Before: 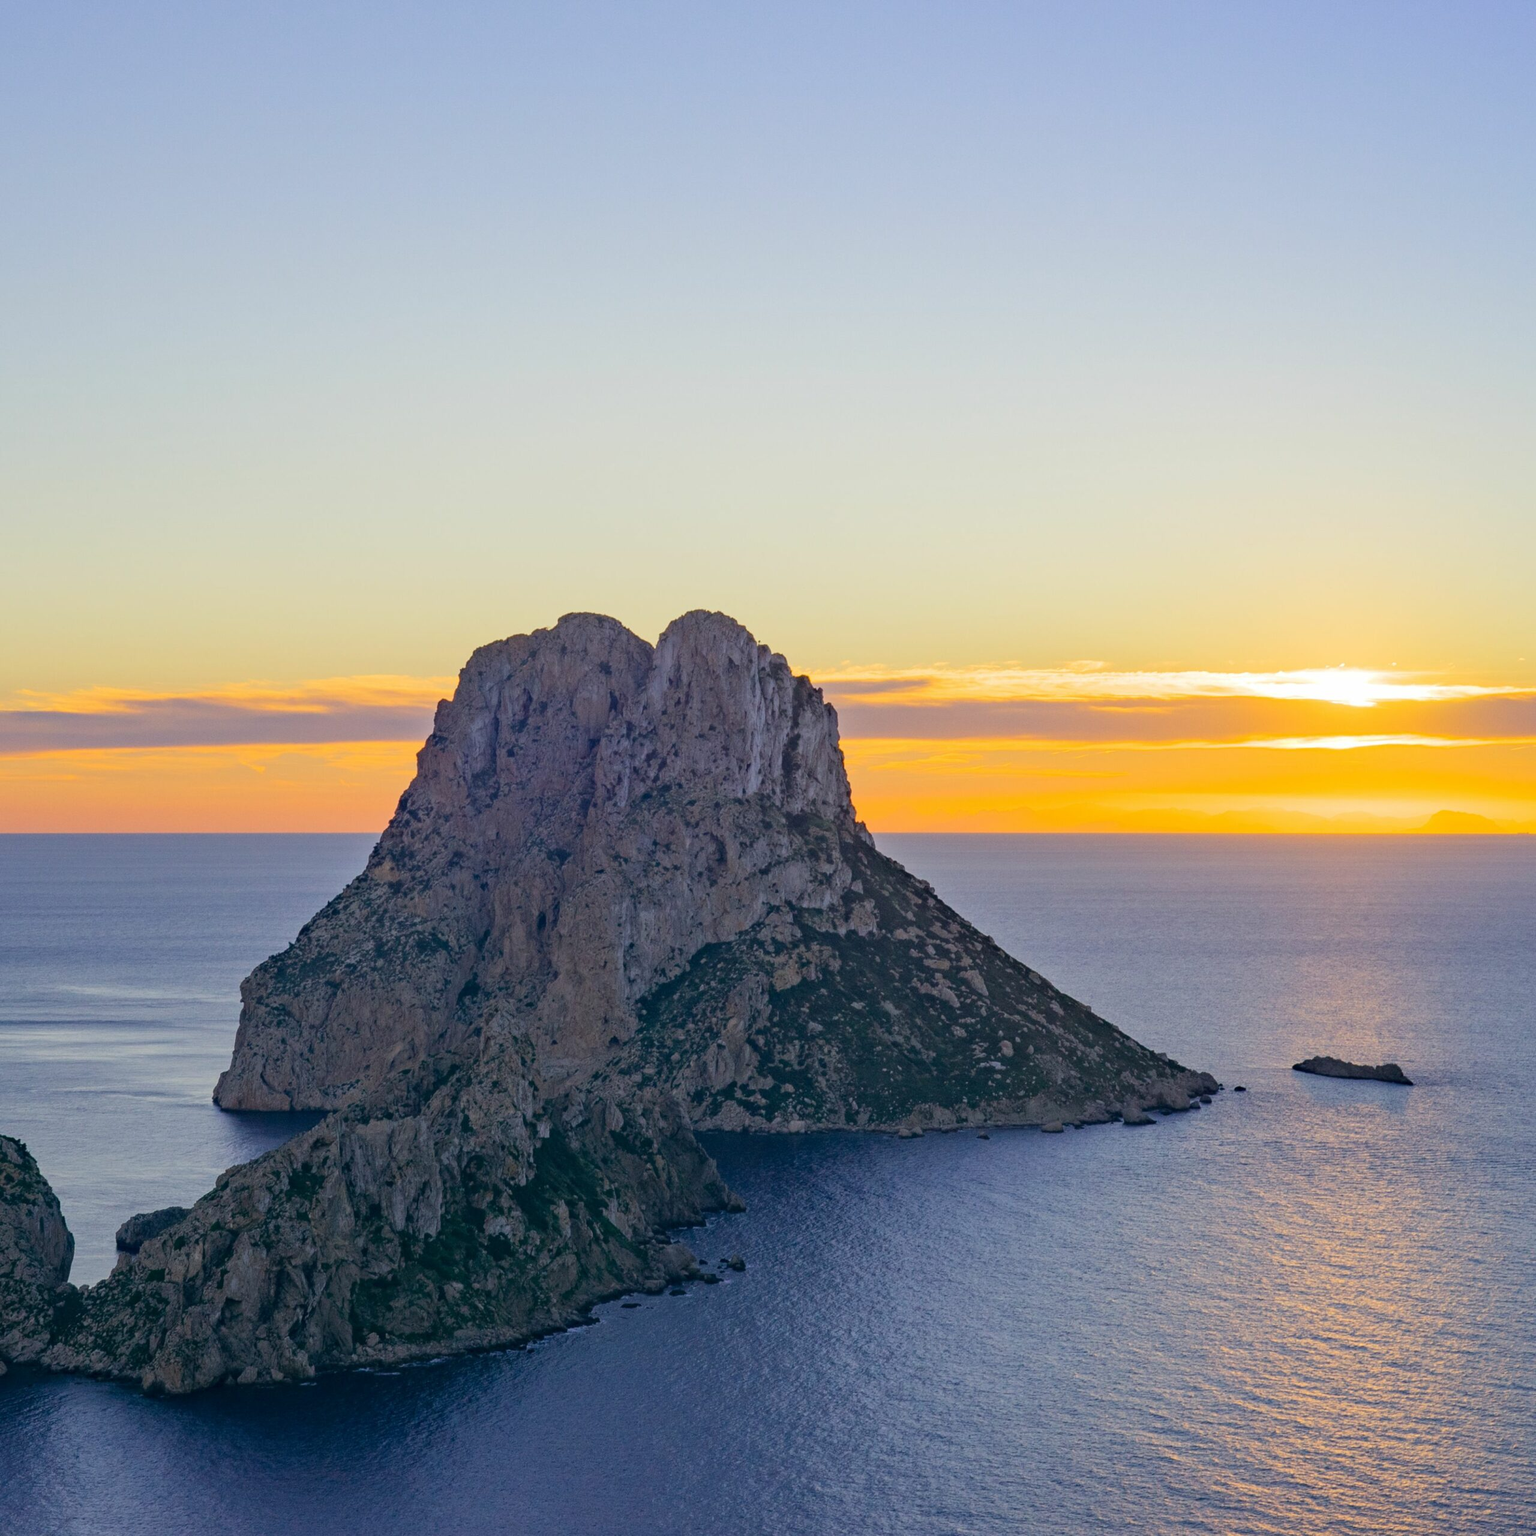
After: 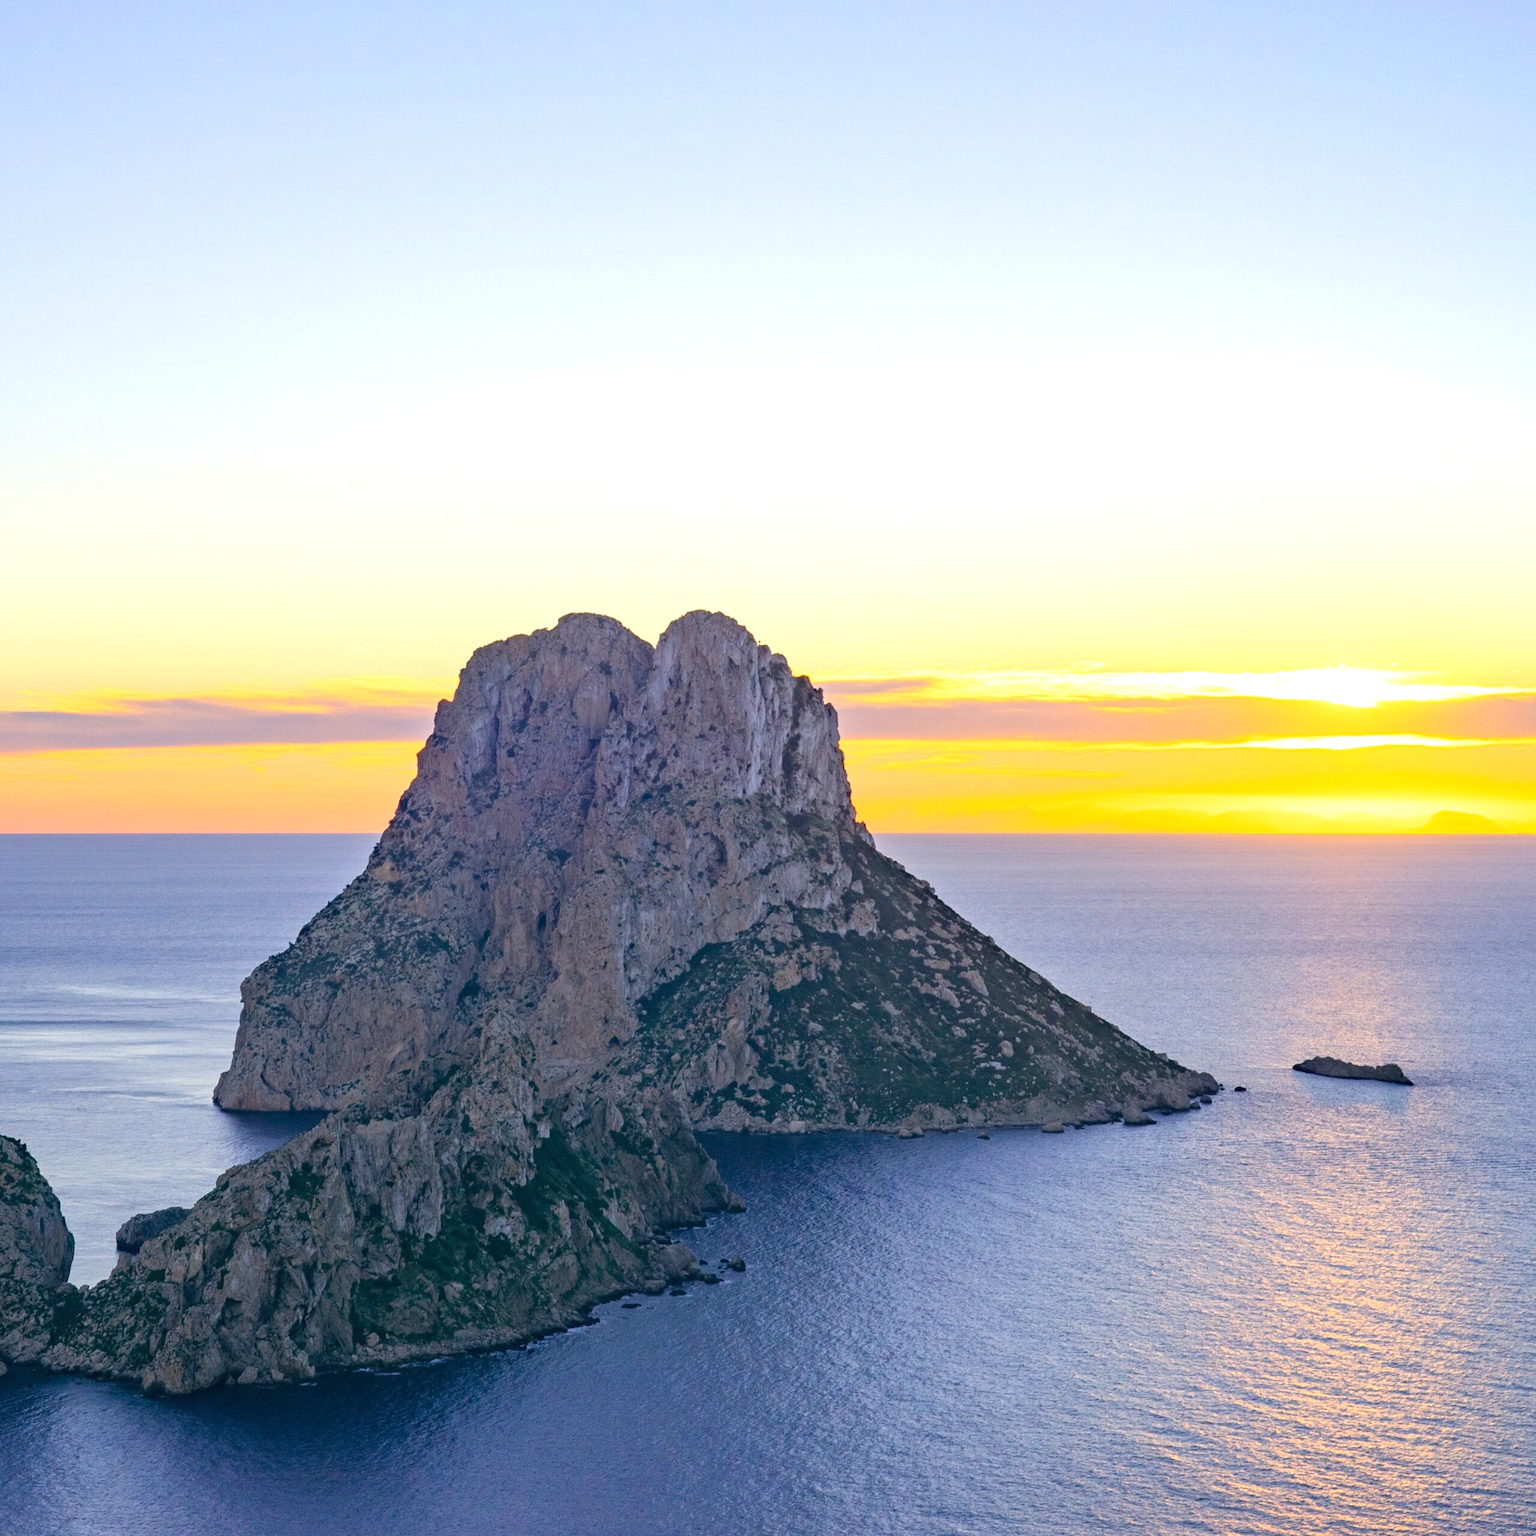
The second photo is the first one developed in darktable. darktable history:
exposure: black level correction 0, exposure 0.7 EV, compensate exposure bias true, compensate highlight preservation false
white balance: red 1.004, blue 1.024
